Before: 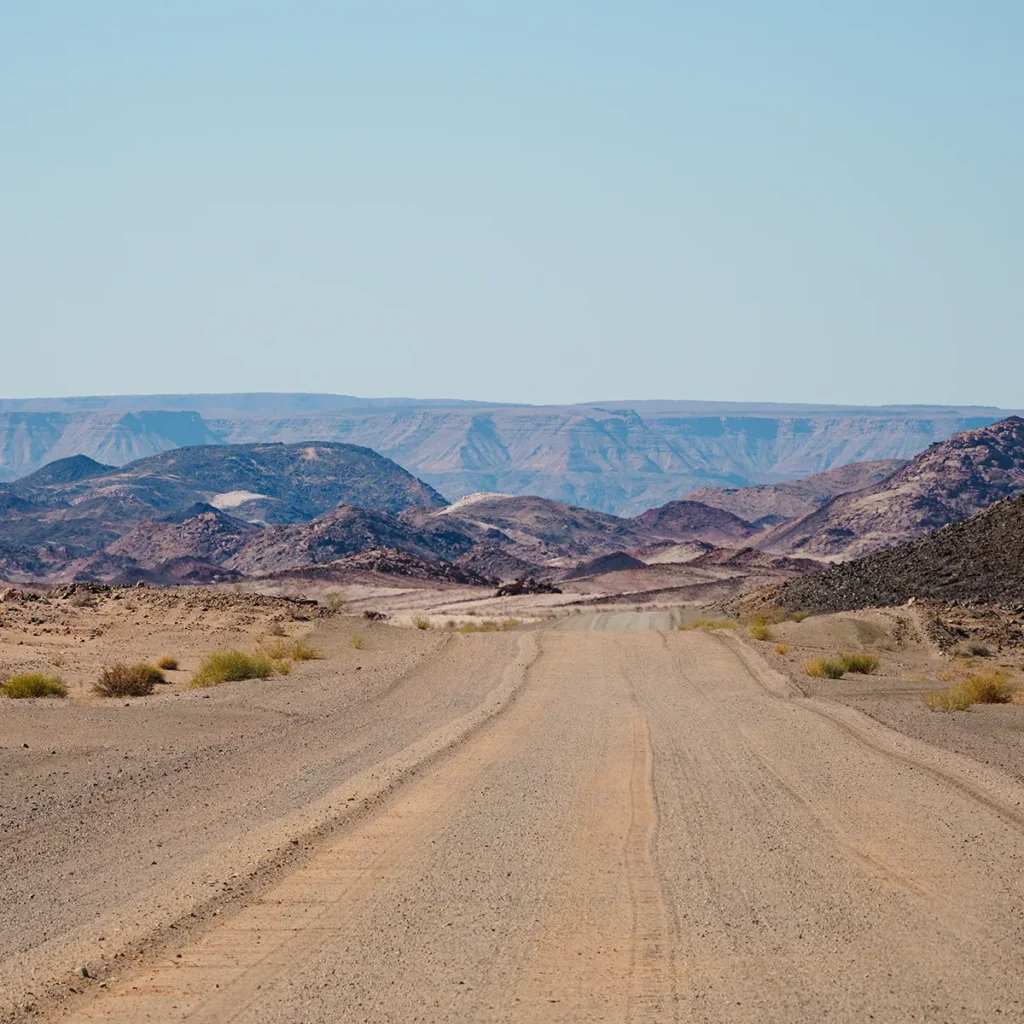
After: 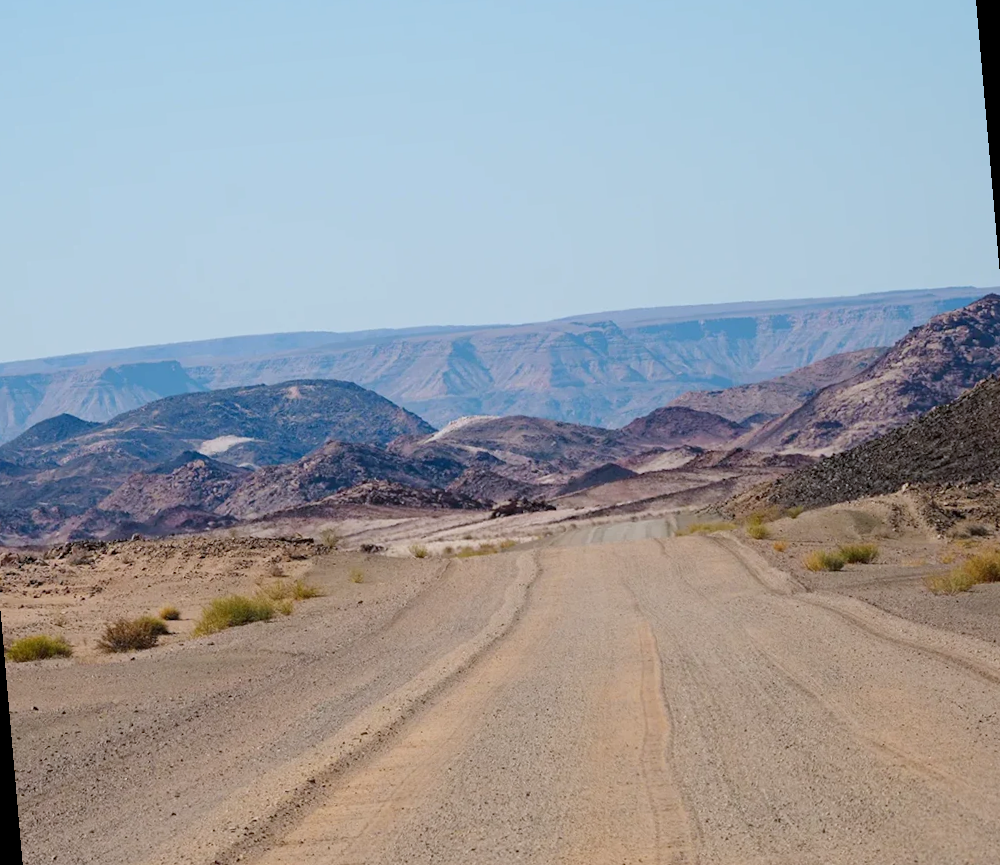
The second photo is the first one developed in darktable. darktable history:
rotate and perspective: rotation -5°, crop left 0.05, crop right 0.952, crop top 0.11, crop bottom 0.89
white balance: red 0.974, blue 1.044
